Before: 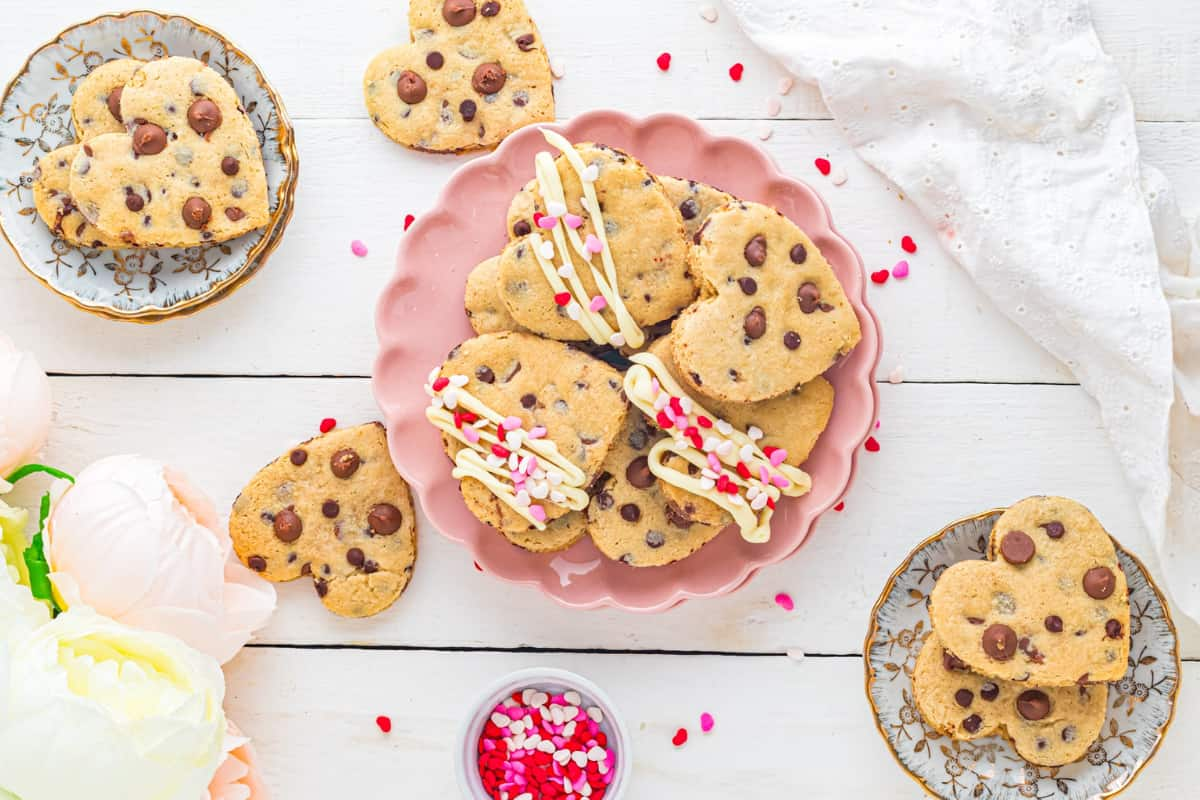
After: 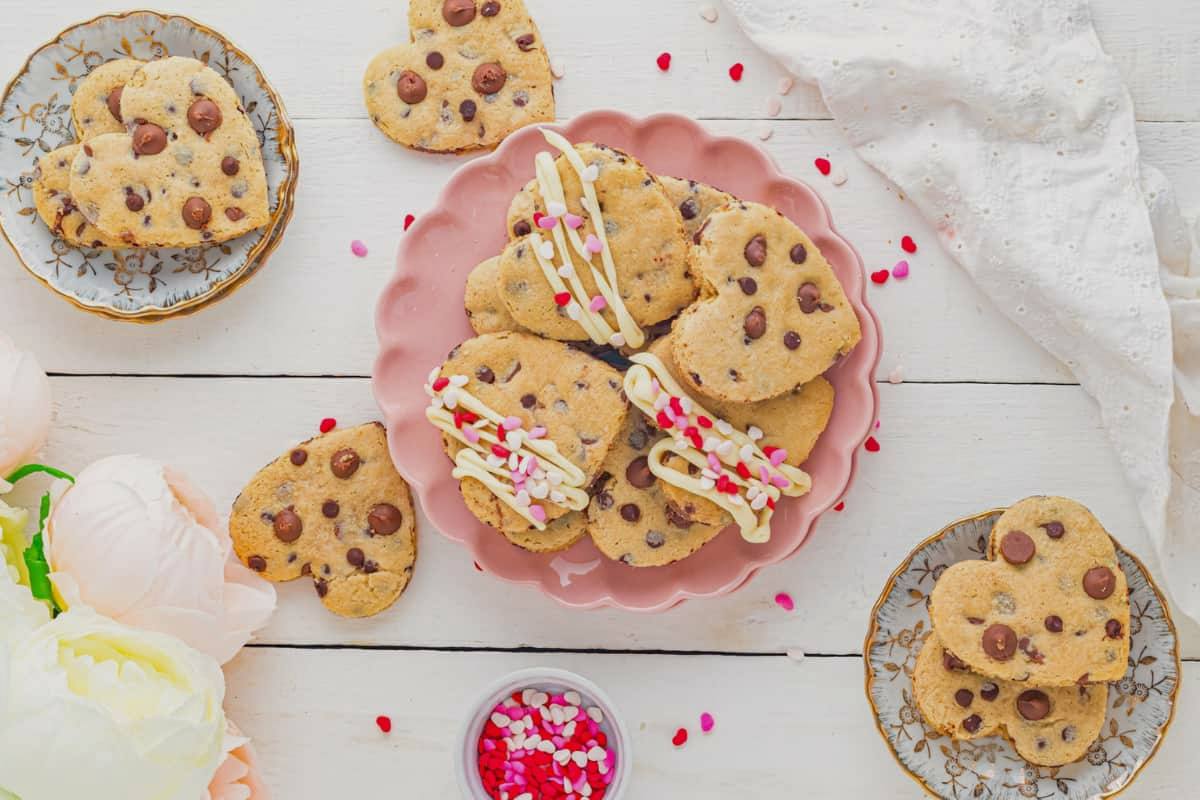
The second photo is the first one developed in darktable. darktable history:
white balance: red 1.009, blue 0.985
tone equalizer: -8 EV 0.25 EV, -7 EV 0.417 EV, -6 EV 0.417 EV, -5 EV 0.25 EV, -3 EV -0.25 EV, -2 EV -0.417 EV, -1 EV -0.417 EV, +0 EV -0.25 EV, edges refinement/feathering 500, mask exposure compensation -1.57 EV, preserve details guided filter
